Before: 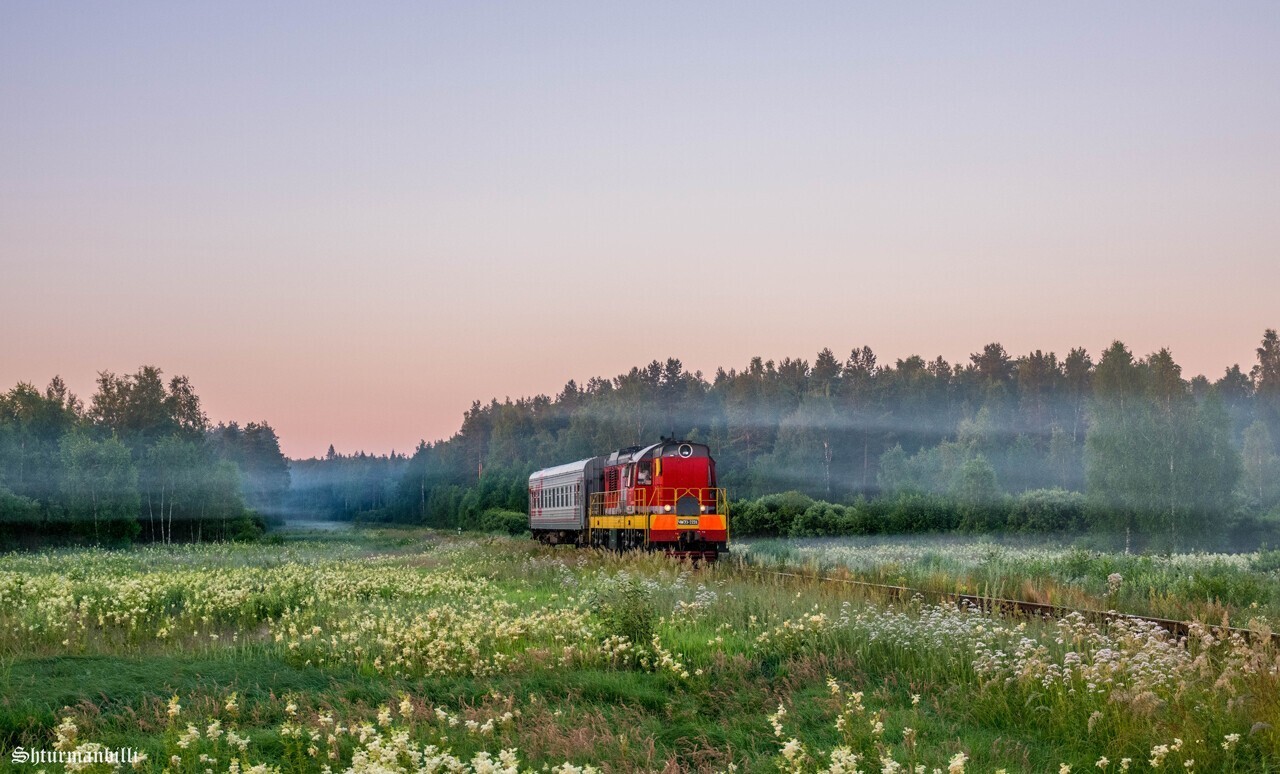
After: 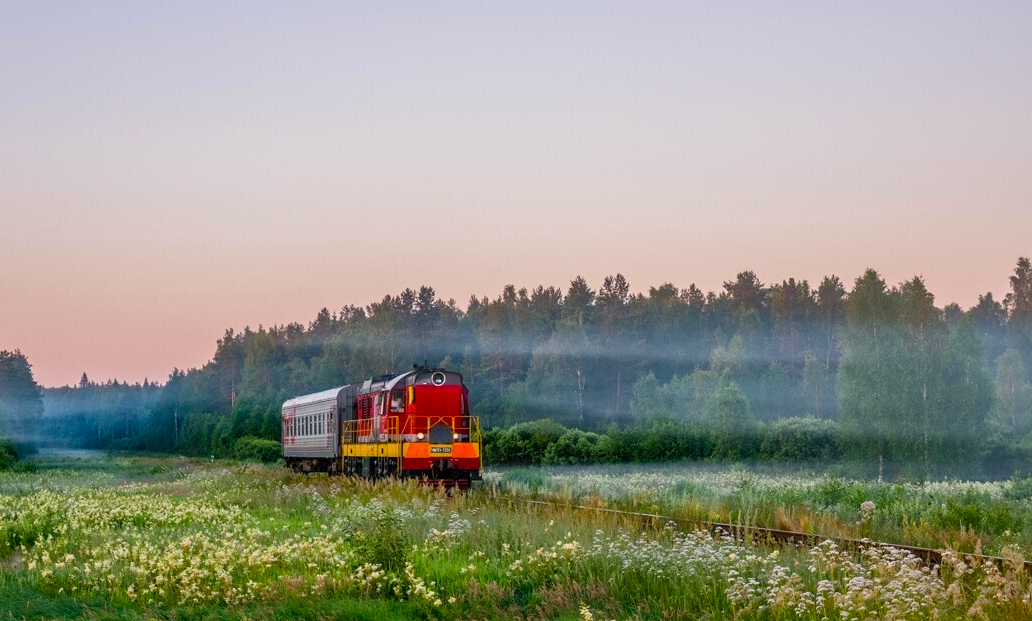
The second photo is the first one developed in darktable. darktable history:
color balance rgb: perceptual saturation grading › global saturation 27.532%, perceptual saturation grading › highlights -24.925%, perceptual saturation grading › shadows 24.596%
crop: left 19.334%, top 9.326%, right 0%, bottom 9.649%
